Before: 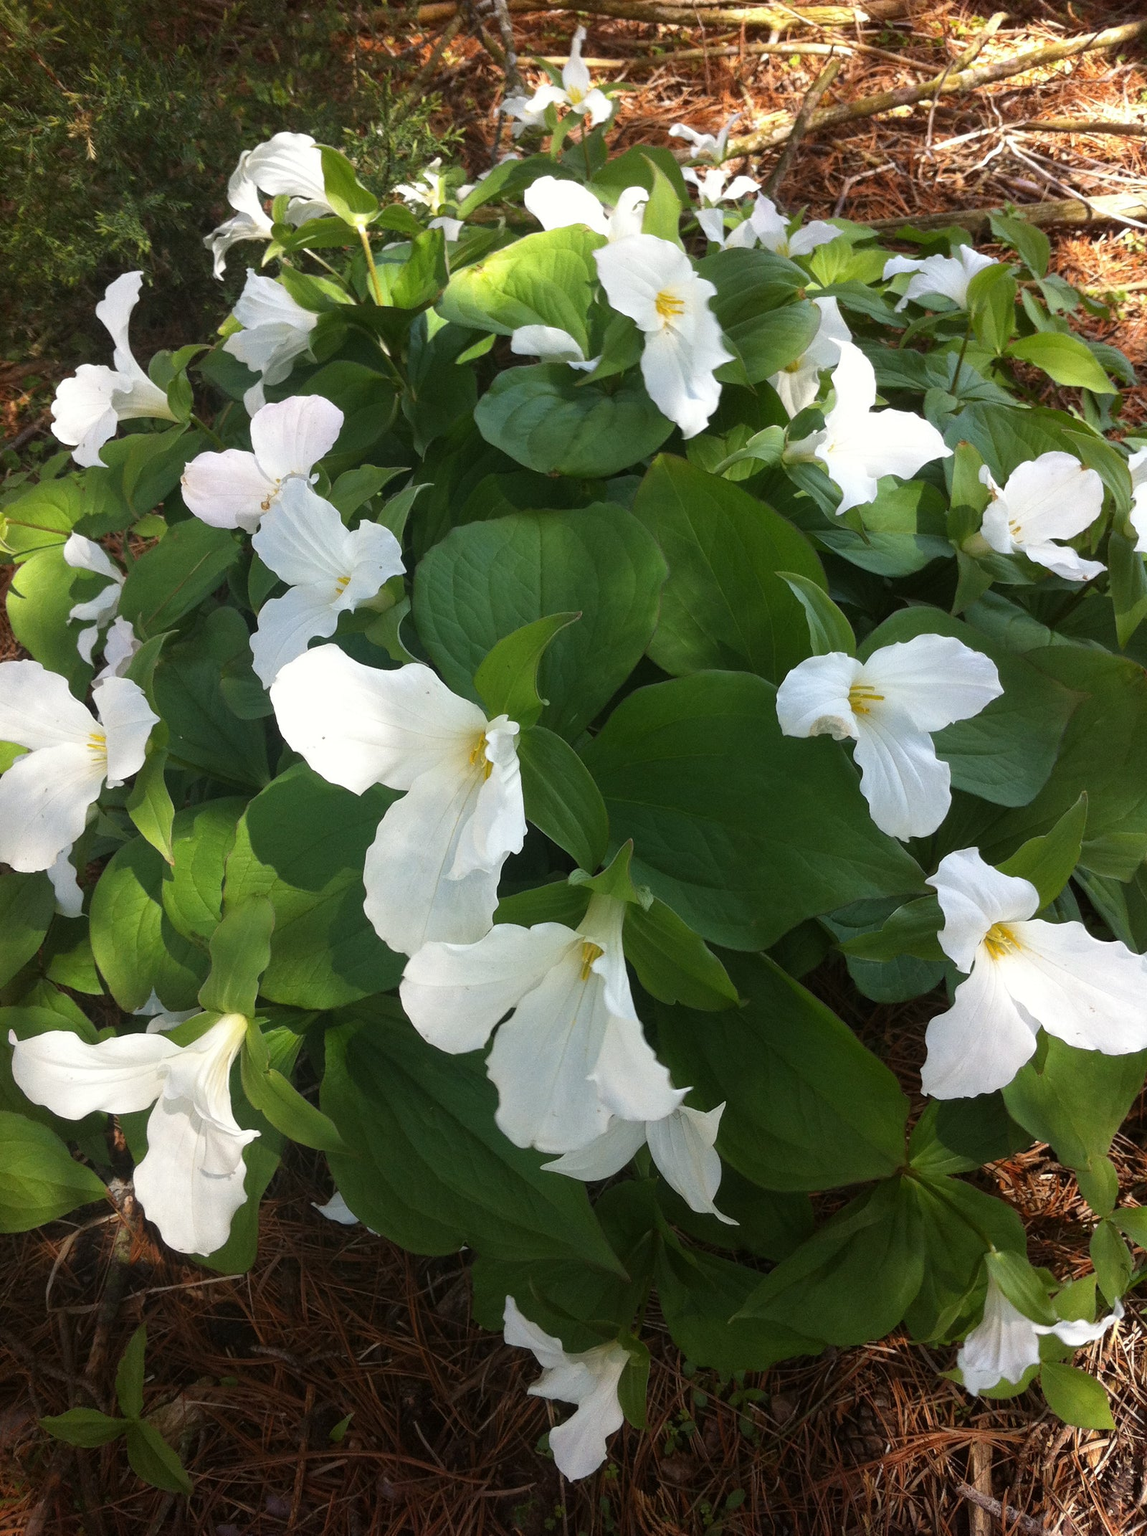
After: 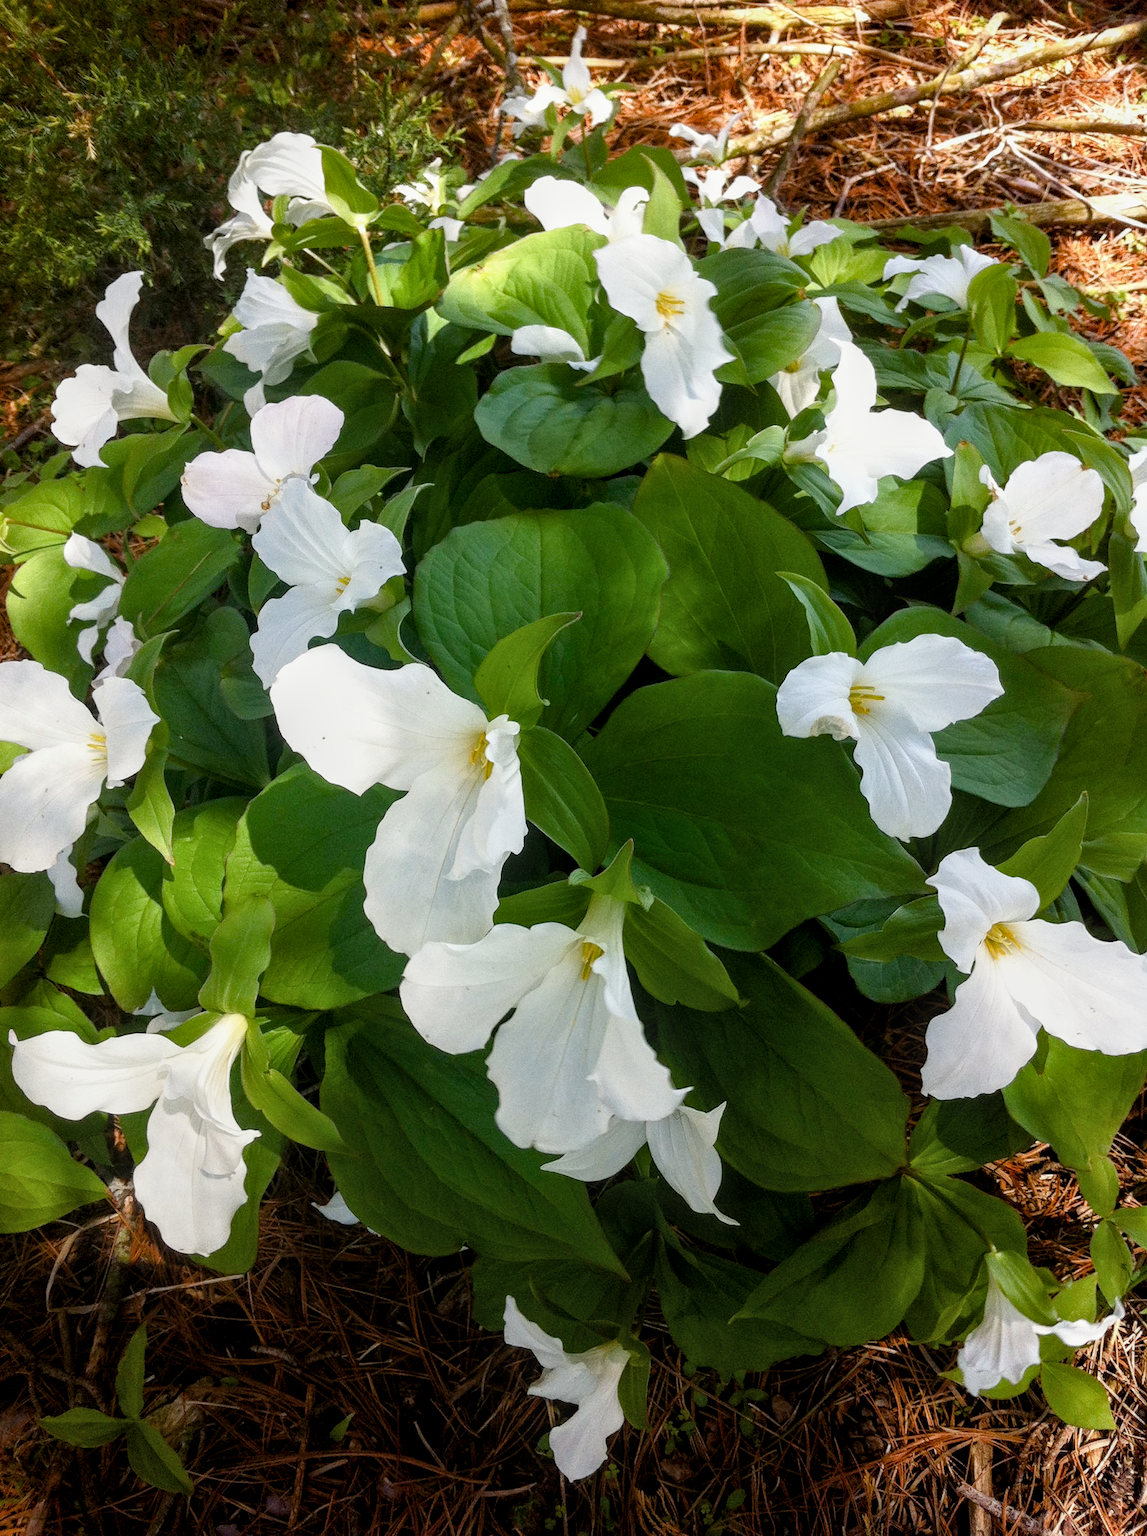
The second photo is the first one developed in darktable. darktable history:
filmic rgb: black relative exposure -11.36 EV, white relative exposure 3.26 EV, hardness 6.81
local contrast: on, module defaults
color balance rgb: perceptual saturation grading › global saturation 26.288%, perceptual saturation grading › highlights -27.651%, perceptual saturation grading › mid-tones 15.58%, perceptual saturation grading › shadows 34.194%, global vibrance -24.669%
exposure: black level correction 0.005, exposure 0.275 EV, compensate exposure bias true, compensate highlight preservation false
